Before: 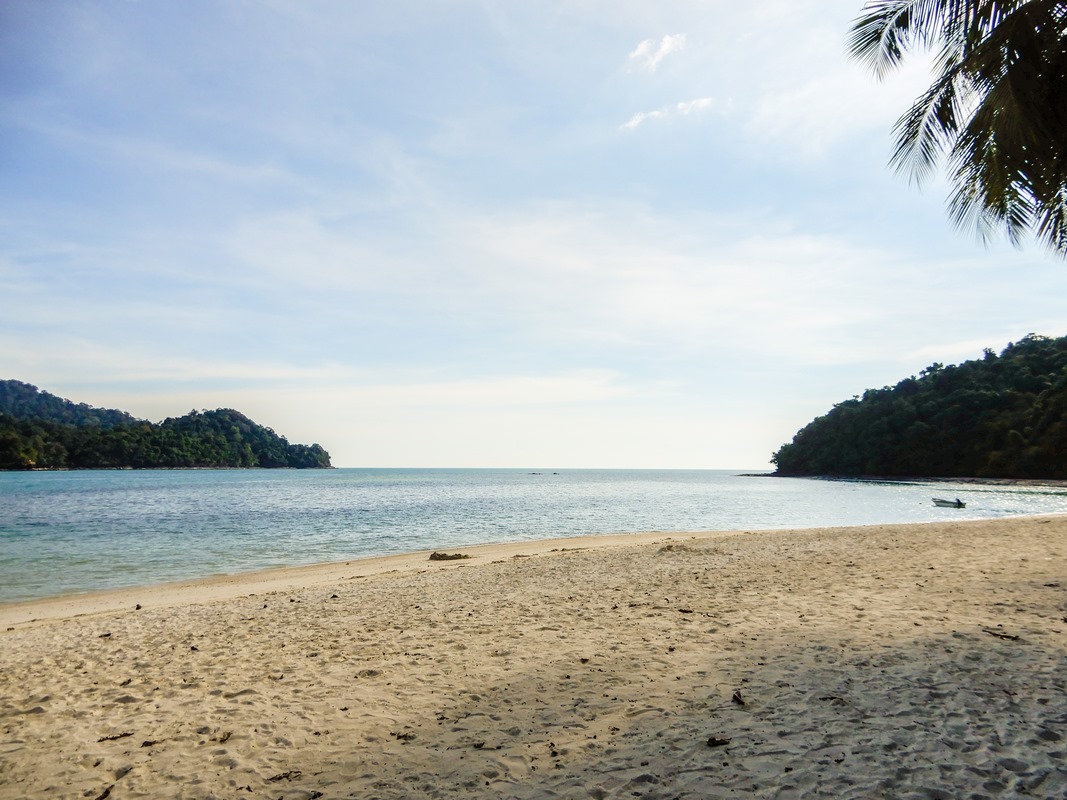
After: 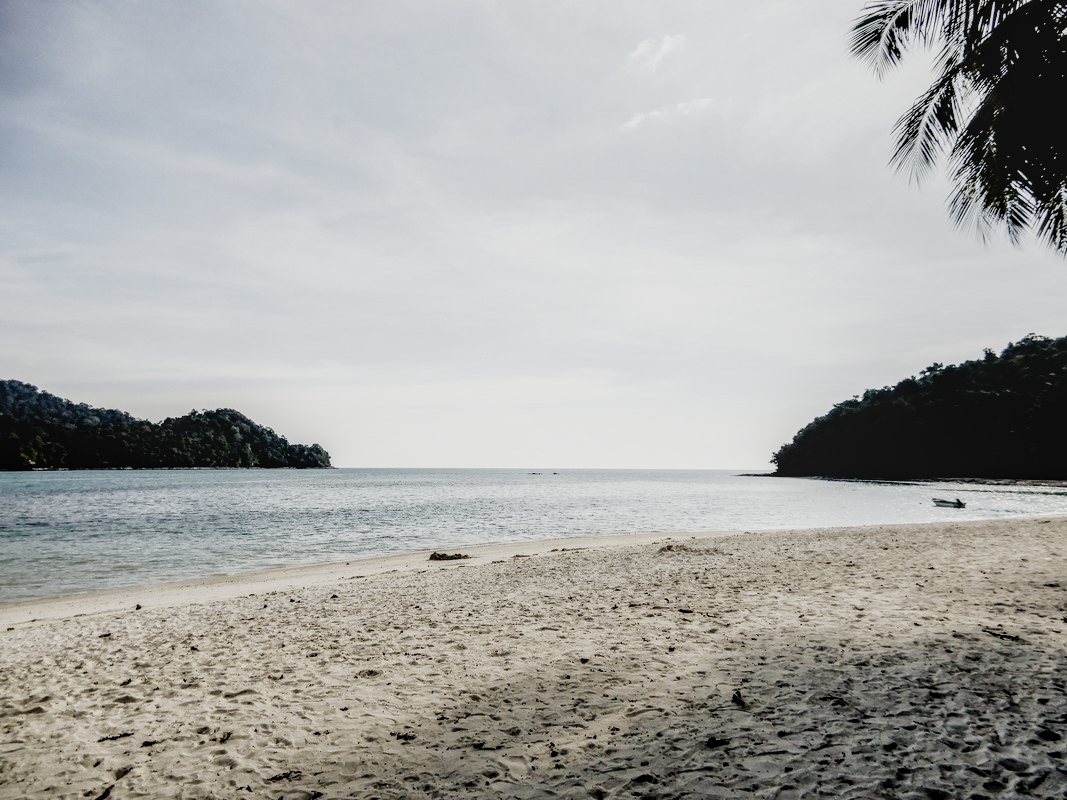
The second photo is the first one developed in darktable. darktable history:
filmic rgb: black relative exposure -5.13 EV, white relative exposure 3.98 EV, hardness 2.88, contrast 1.387, highlights saturation mix -30.58%, preserve chrominance no, color science v4 (2020), contrast in shadows soft
local contrast: on, module defaults
